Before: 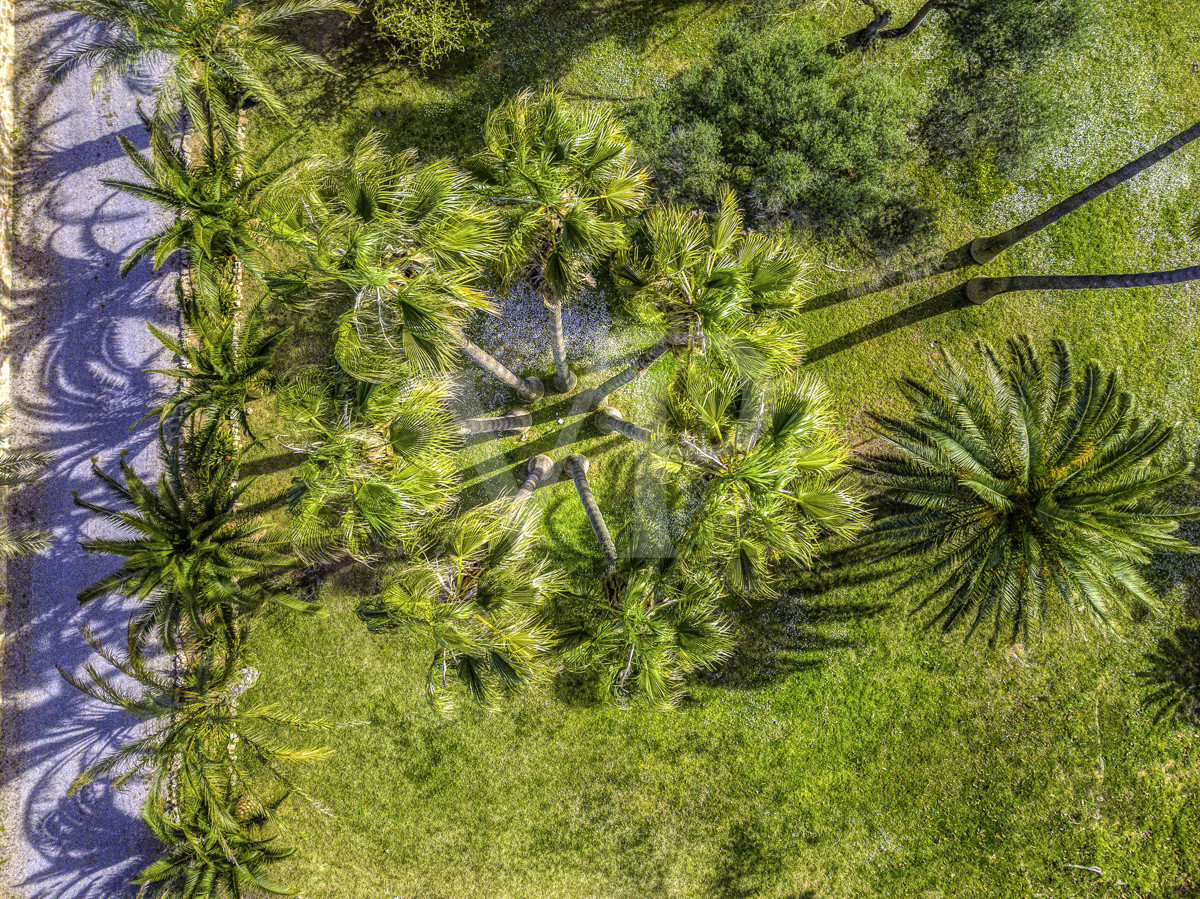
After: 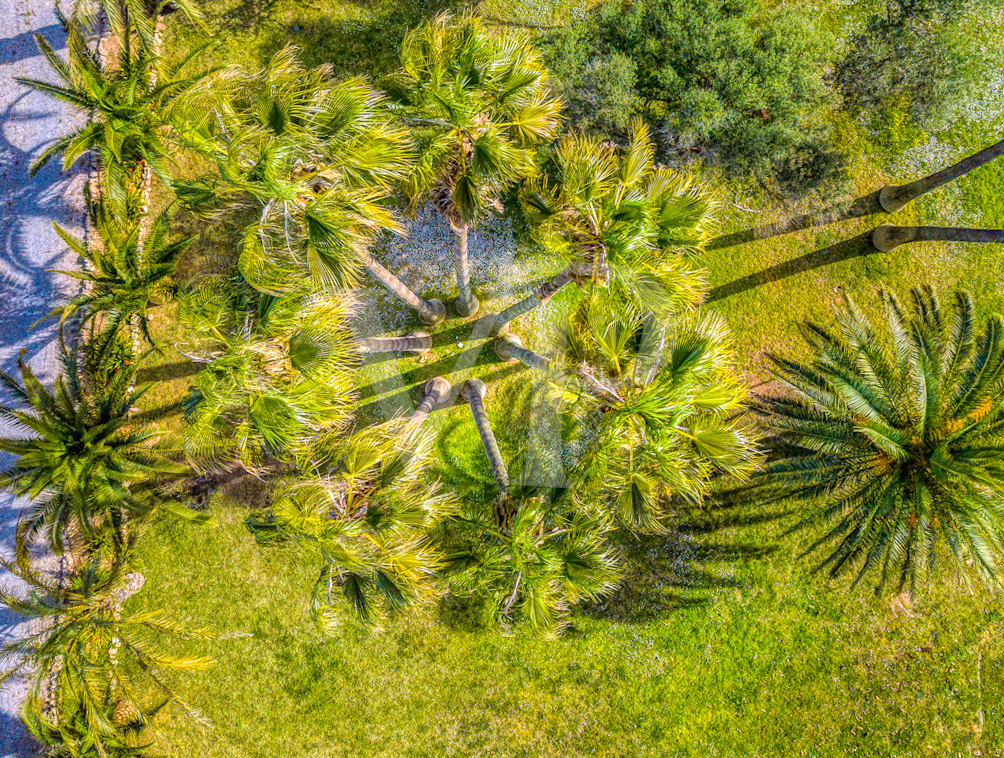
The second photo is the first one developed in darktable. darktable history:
crop and rotate: angle -3.29°, left 5.394%, top 5.187%, right 4.654%, bottom 4.156%
haze removal: compatibility mode true, adaptive false
